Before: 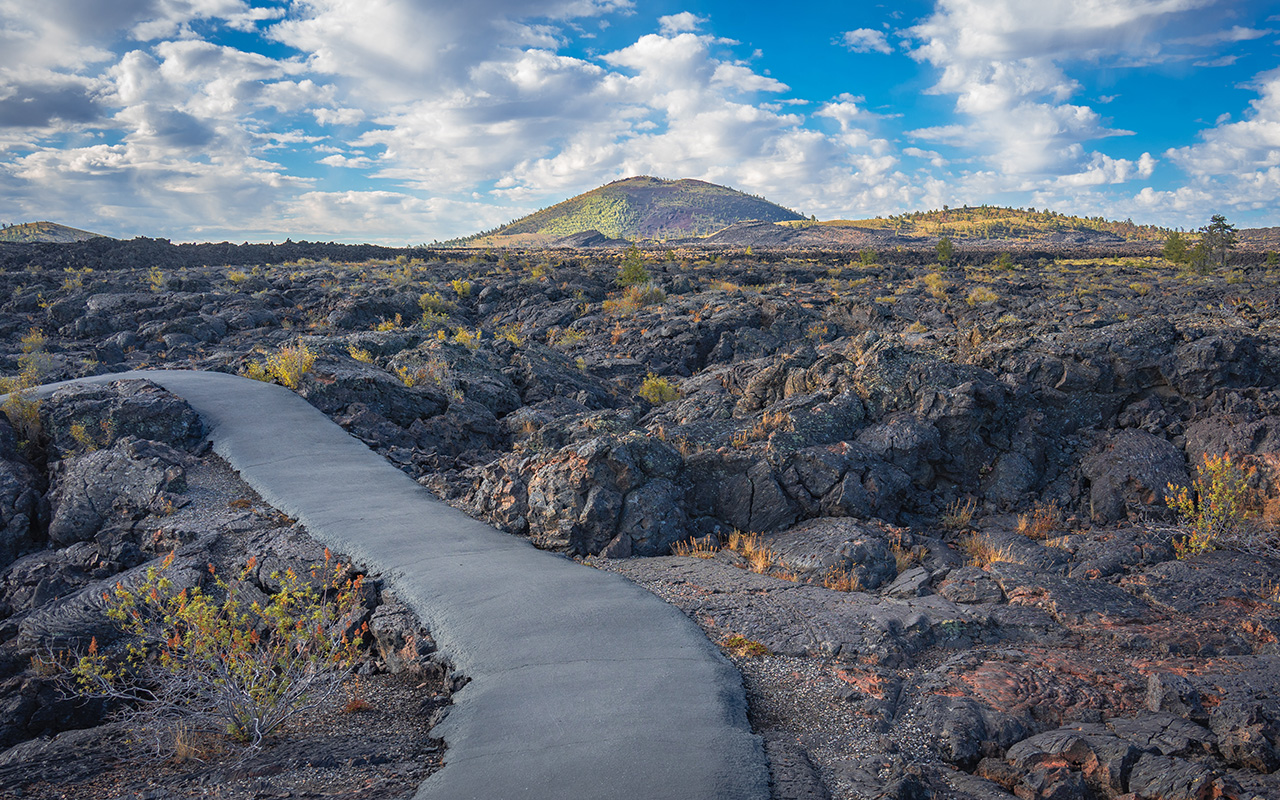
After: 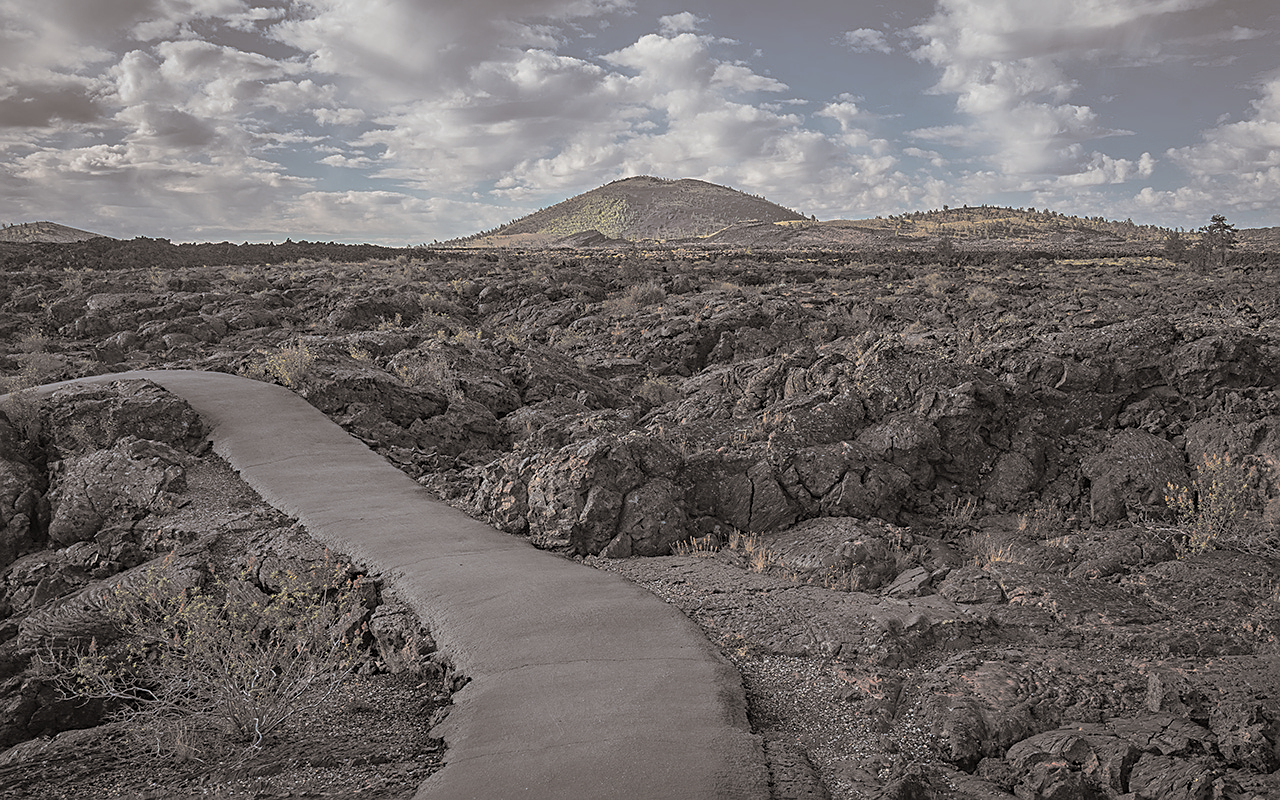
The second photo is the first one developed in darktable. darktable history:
split-toning: shadows › hue 26°, shadows › saturation 0.09, highlights › hue 40°, highlights › saturation 0.18, balance -63, compress 0%
sharpen: on, module defaults
tone equalizer: -8 EV 0.25 EV, -7 EV 0.417 EV, -6 EV 0.417 EV, -5 EV 0.25 EV, -3 EV -0.25 EV, -2 EV -0.417 EV, -1 EV -0.417 EV, +0 EV -0.25 EV, edges refinement/feathering 500, mask exposure compensation -1.57 EV, preserve details guided filter
